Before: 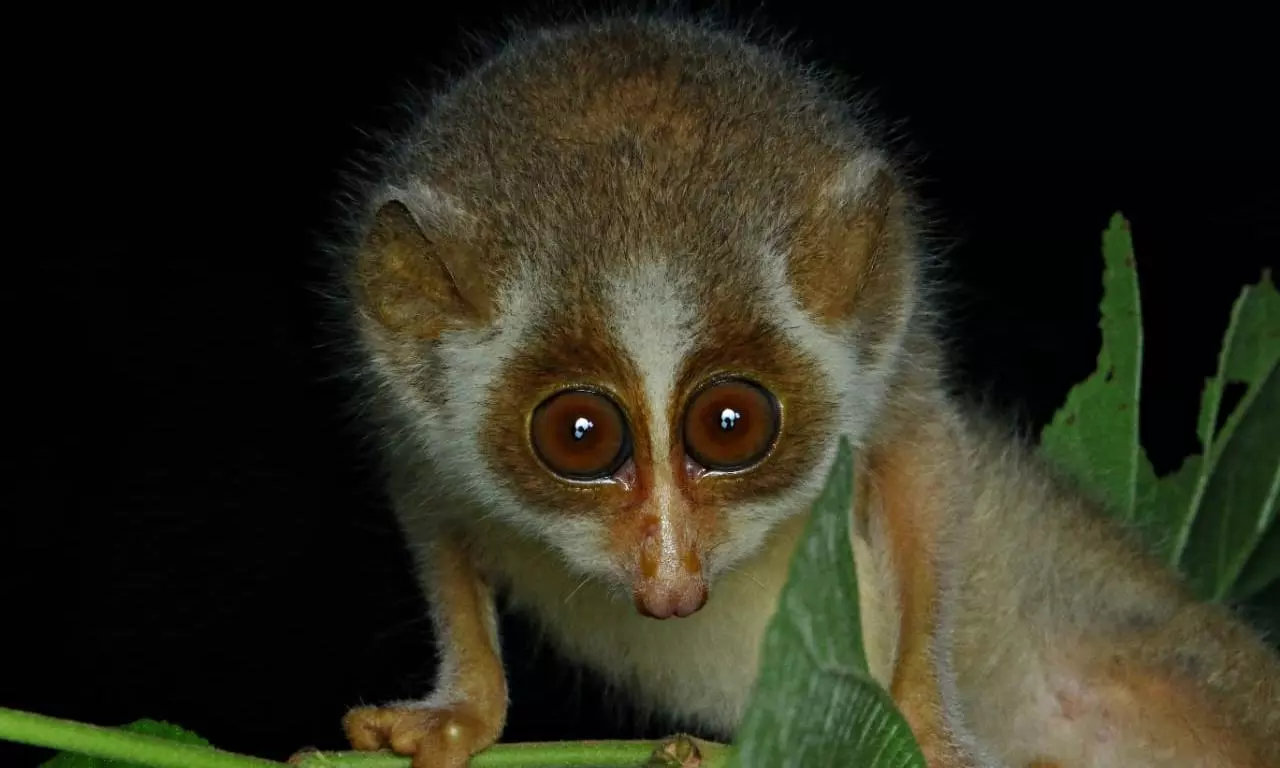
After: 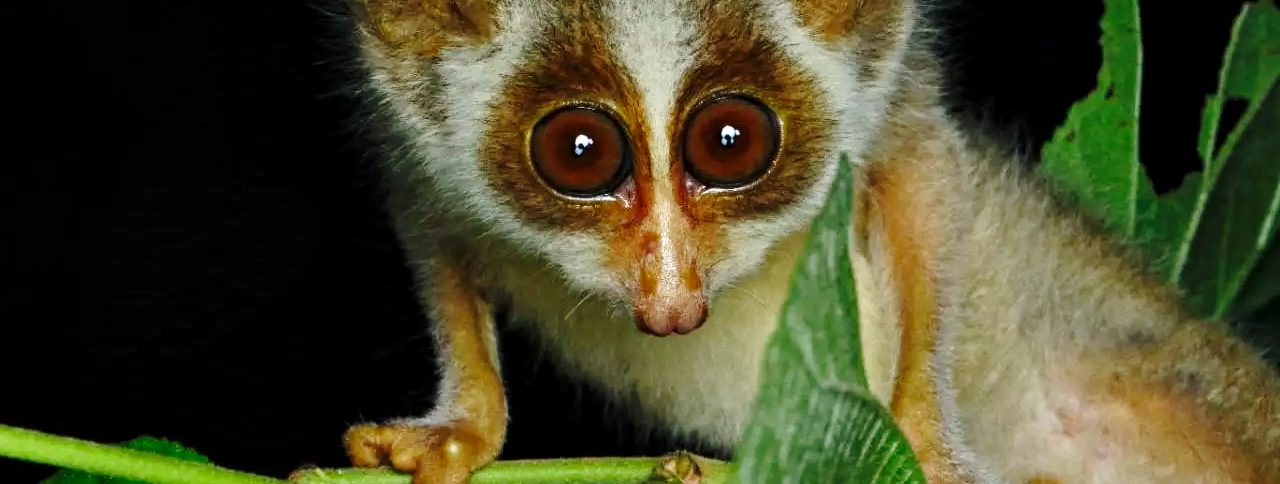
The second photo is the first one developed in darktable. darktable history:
base curve: curves: ch0 [(0, 0) (0.028, 0.03) (0.121, 0.232) (0.46, 0.748) (0.859, 0.968) (1, 1)], preserve colors none
local contrast: highlights 103%, shadows 99%, detail 119%, midtone range 0.2
crop and rotate: top 36.978%
